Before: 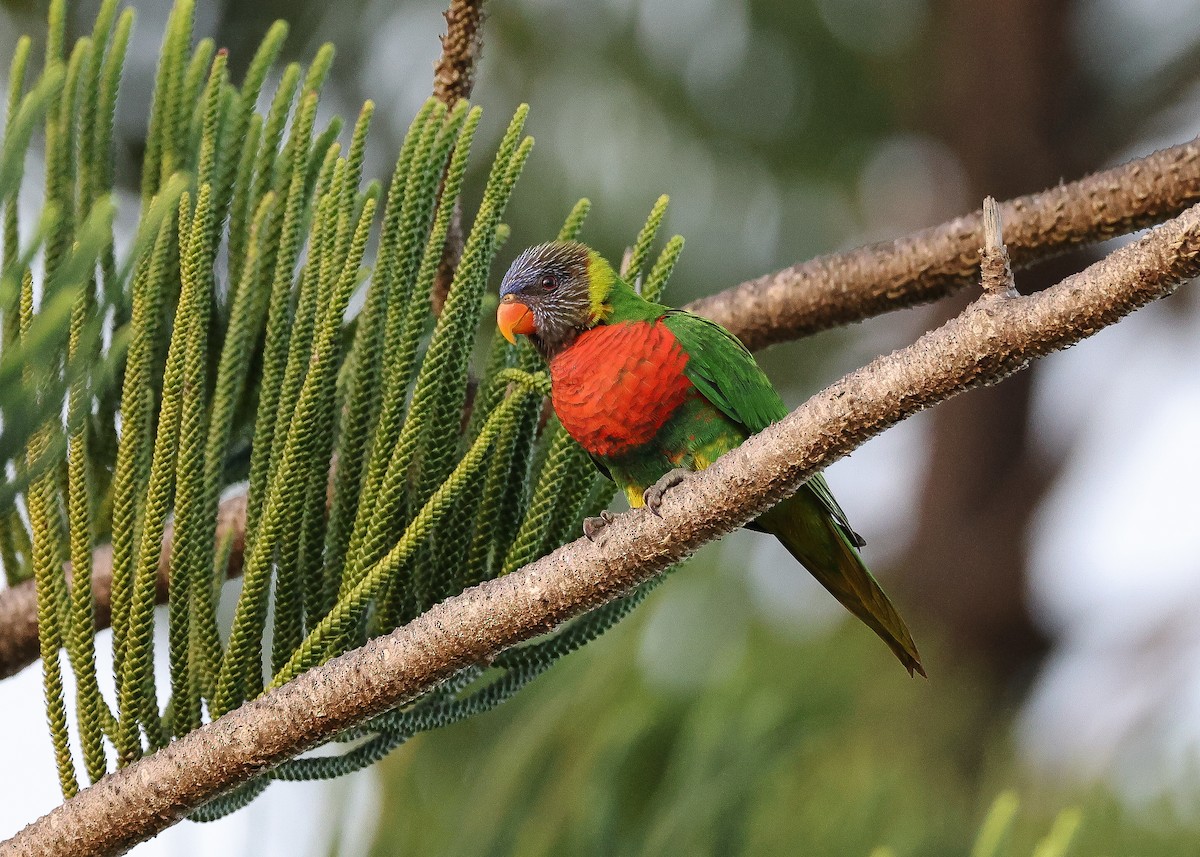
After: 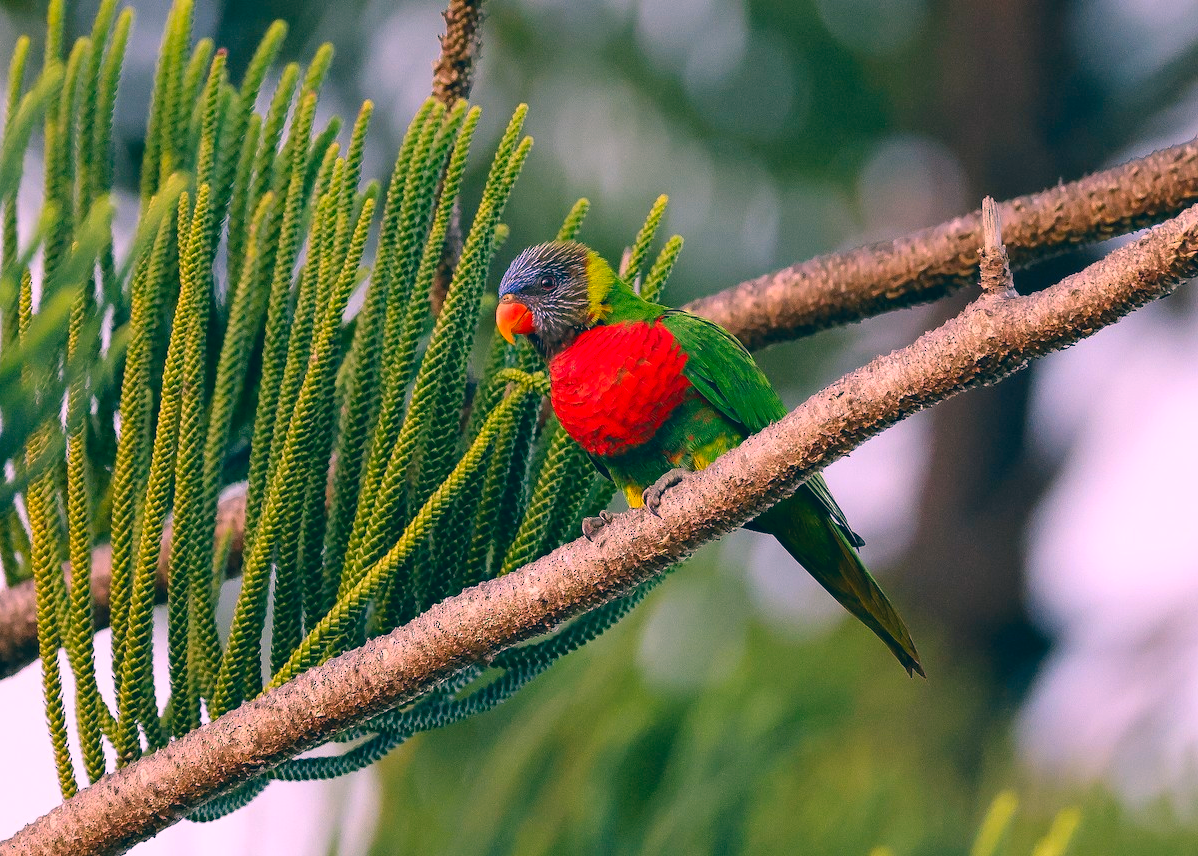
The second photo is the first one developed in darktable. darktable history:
color correction: highlights a* 16.54, highlights b* 0.219, shadows a* -14.6, shadows b* -13.79, saturation 1.46
crop and rotate: left 0.109%, bottom 0.006%
